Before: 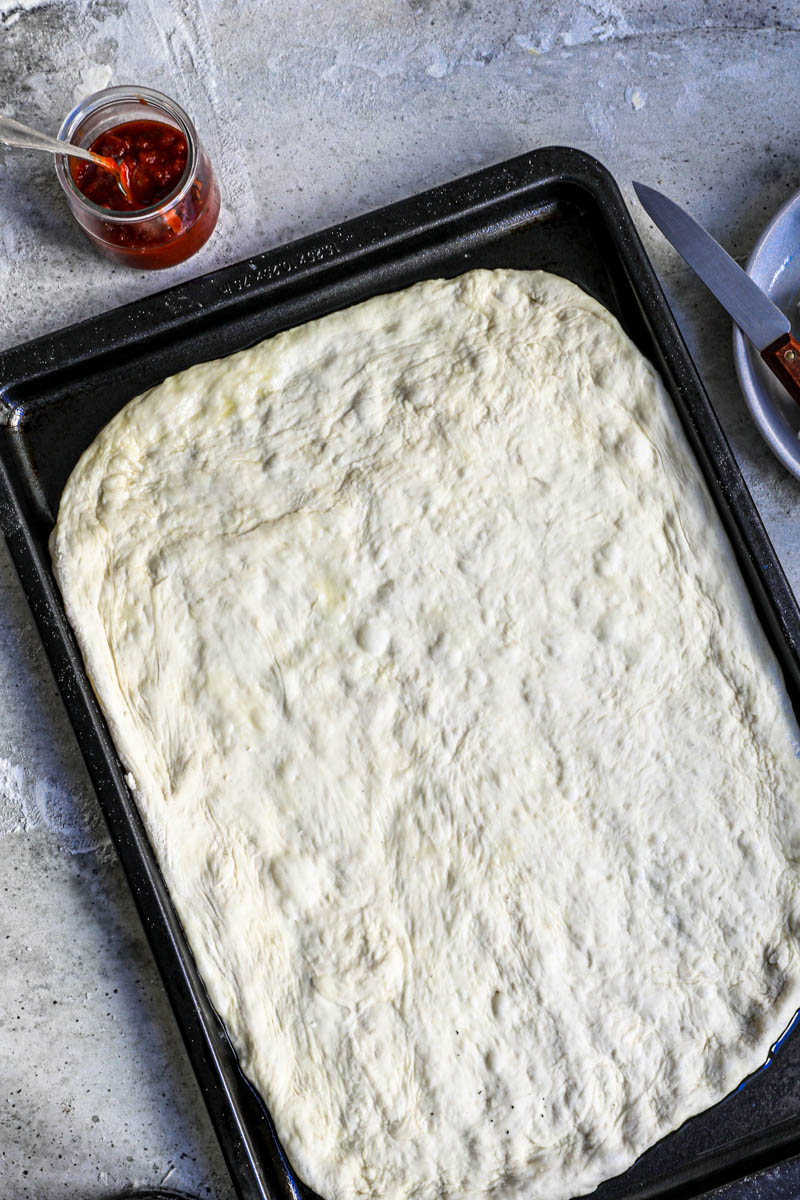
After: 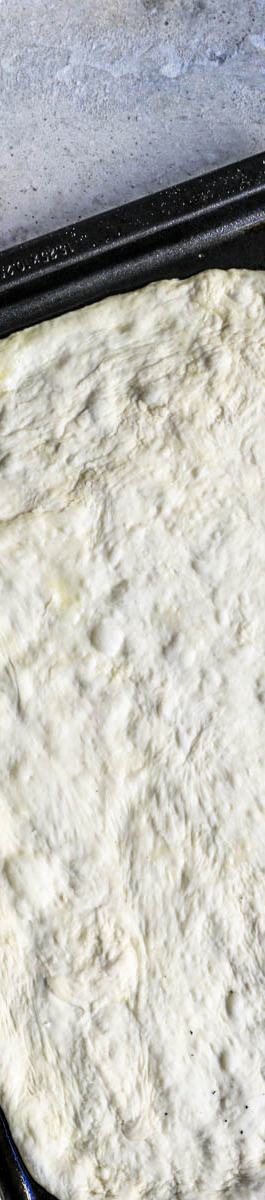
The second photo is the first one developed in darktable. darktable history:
crop: left 33.315%, right 33.487%
